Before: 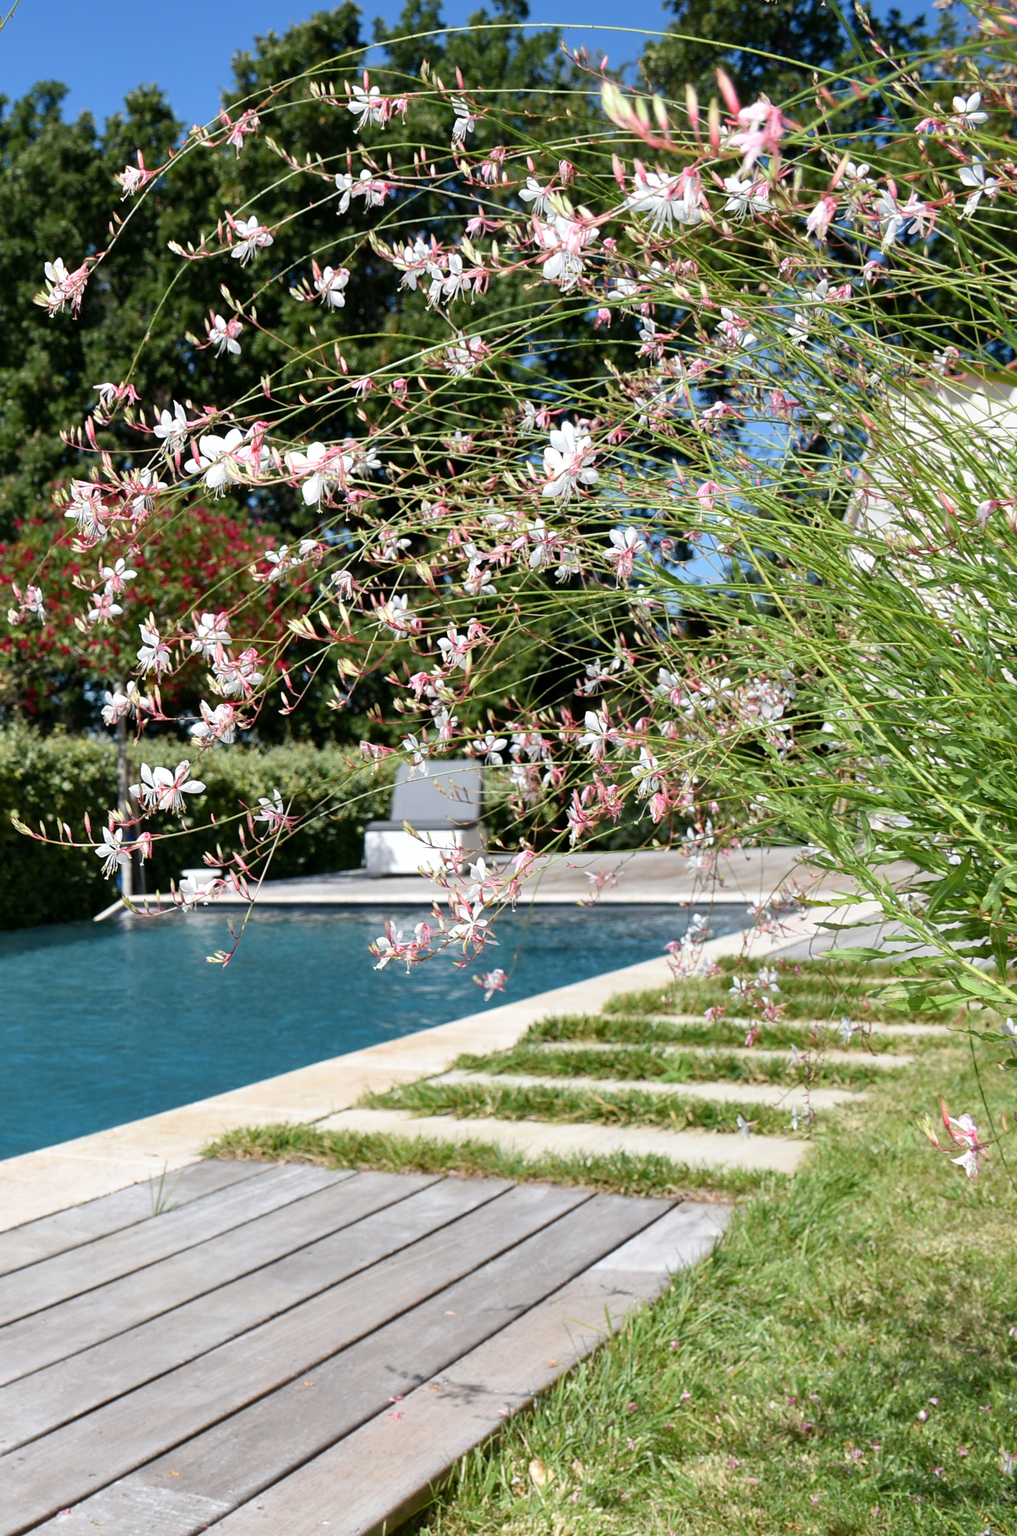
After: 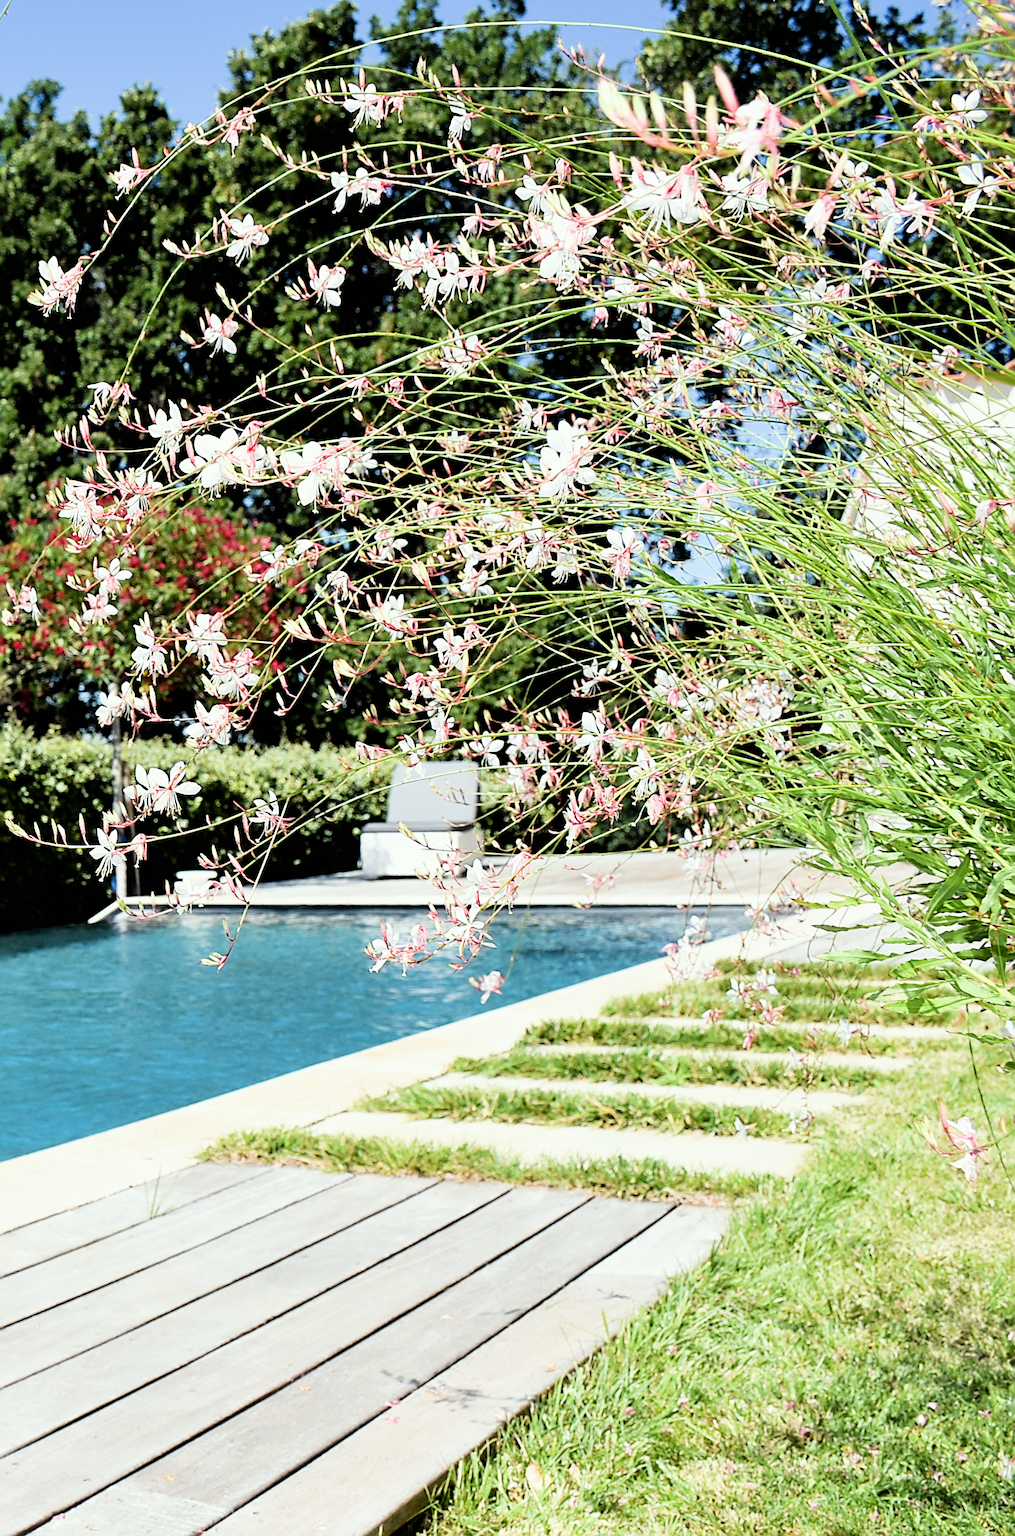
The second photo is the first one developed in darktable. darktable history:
color correction: highlights a* -2.68, highlights b* 2.57
crop and rotate: left 0.614%, top 0.179%, bottom 0.309%
sharpen: radius 2.531, amount 0.628
exposure: black level correction 0, exposure 1.015 EV, compensate exposure bias true, compensate highlight preservation false
filmic rgb: black relative exposure -5 EV, hardness 2.88, contrast 1.4, highlights saturation mix -30%
